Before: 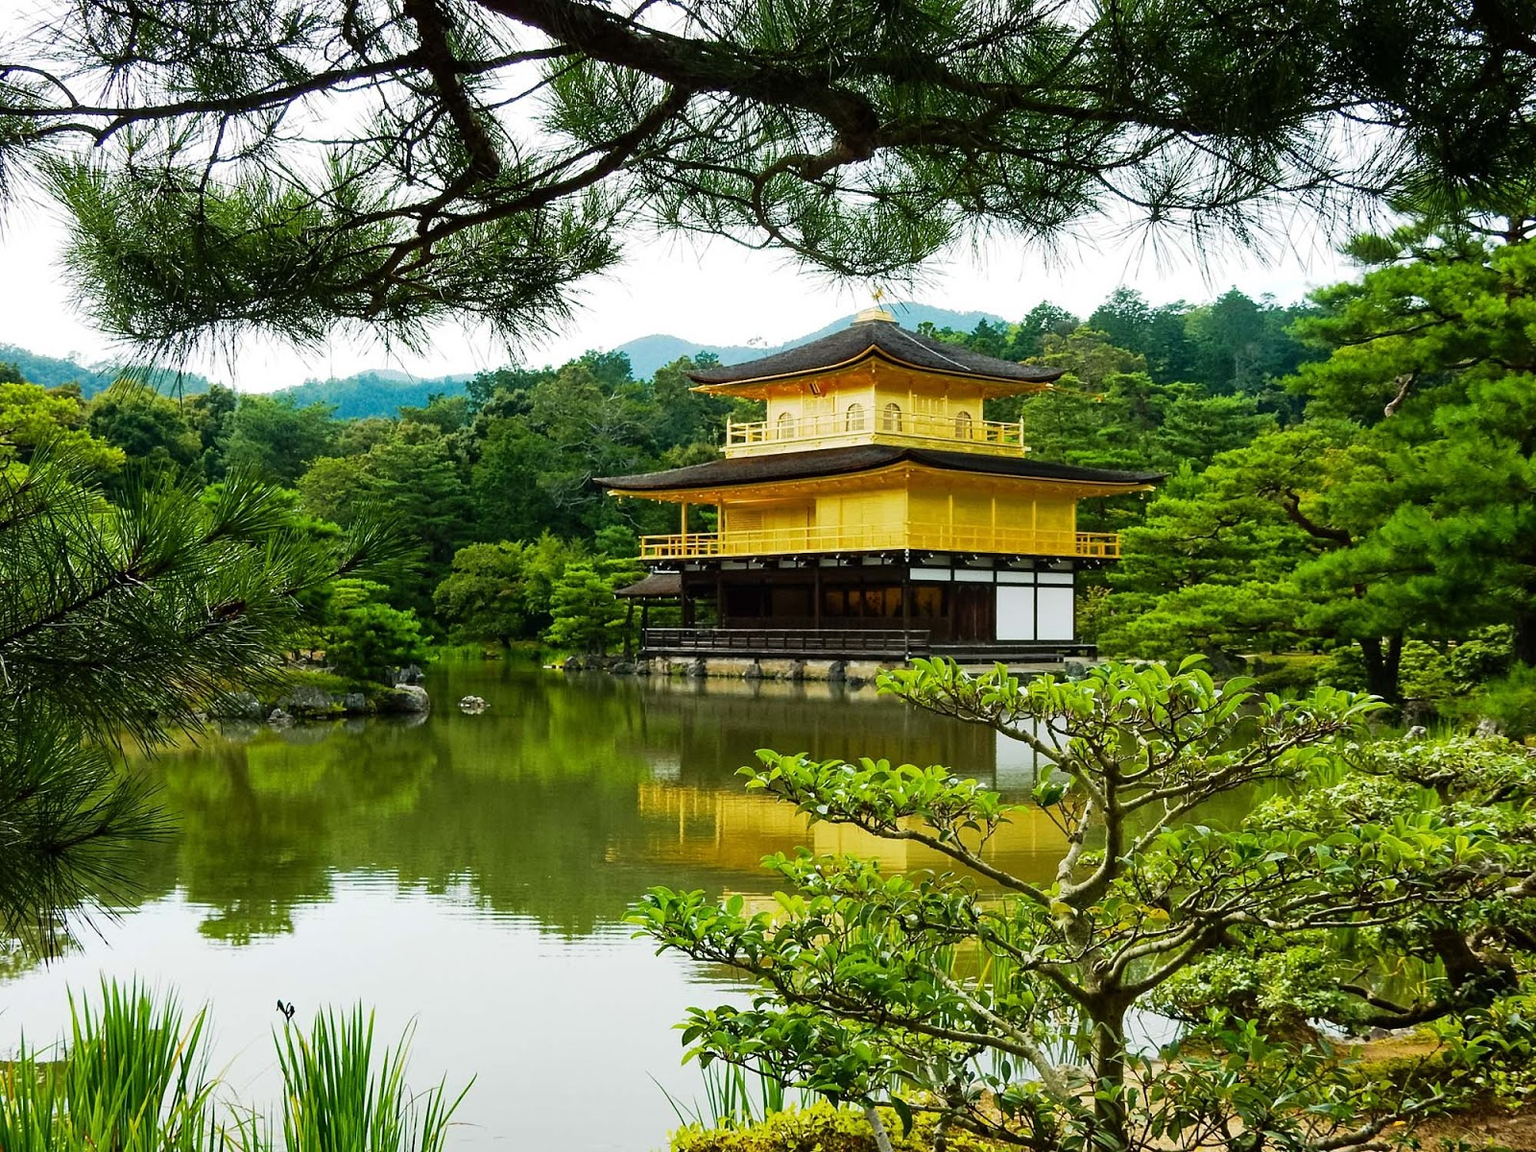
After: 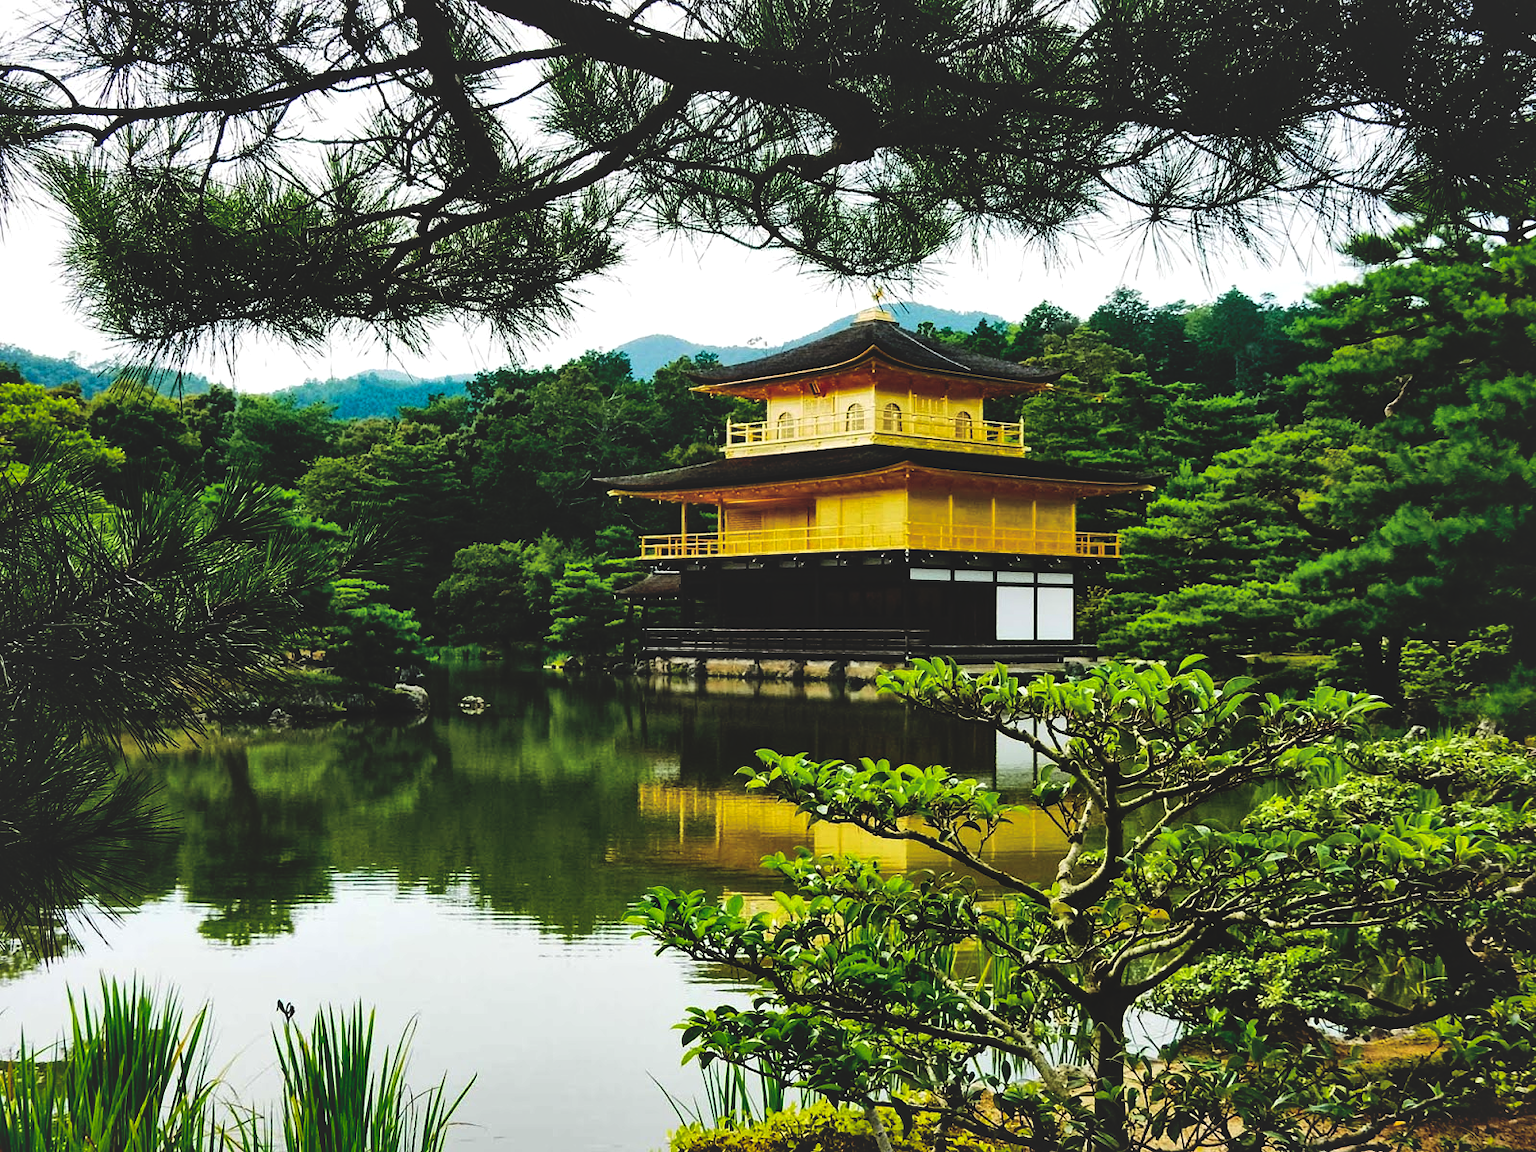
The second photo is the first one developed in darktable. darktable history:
local contrast: mode bilateral grid, contrast 100, coarseness 100, detail 165%, midtone range 0.2
base curve: curves: ch0 [(0, 0.02) (0.083, 0.036) (1, 1)], preserve colors none
